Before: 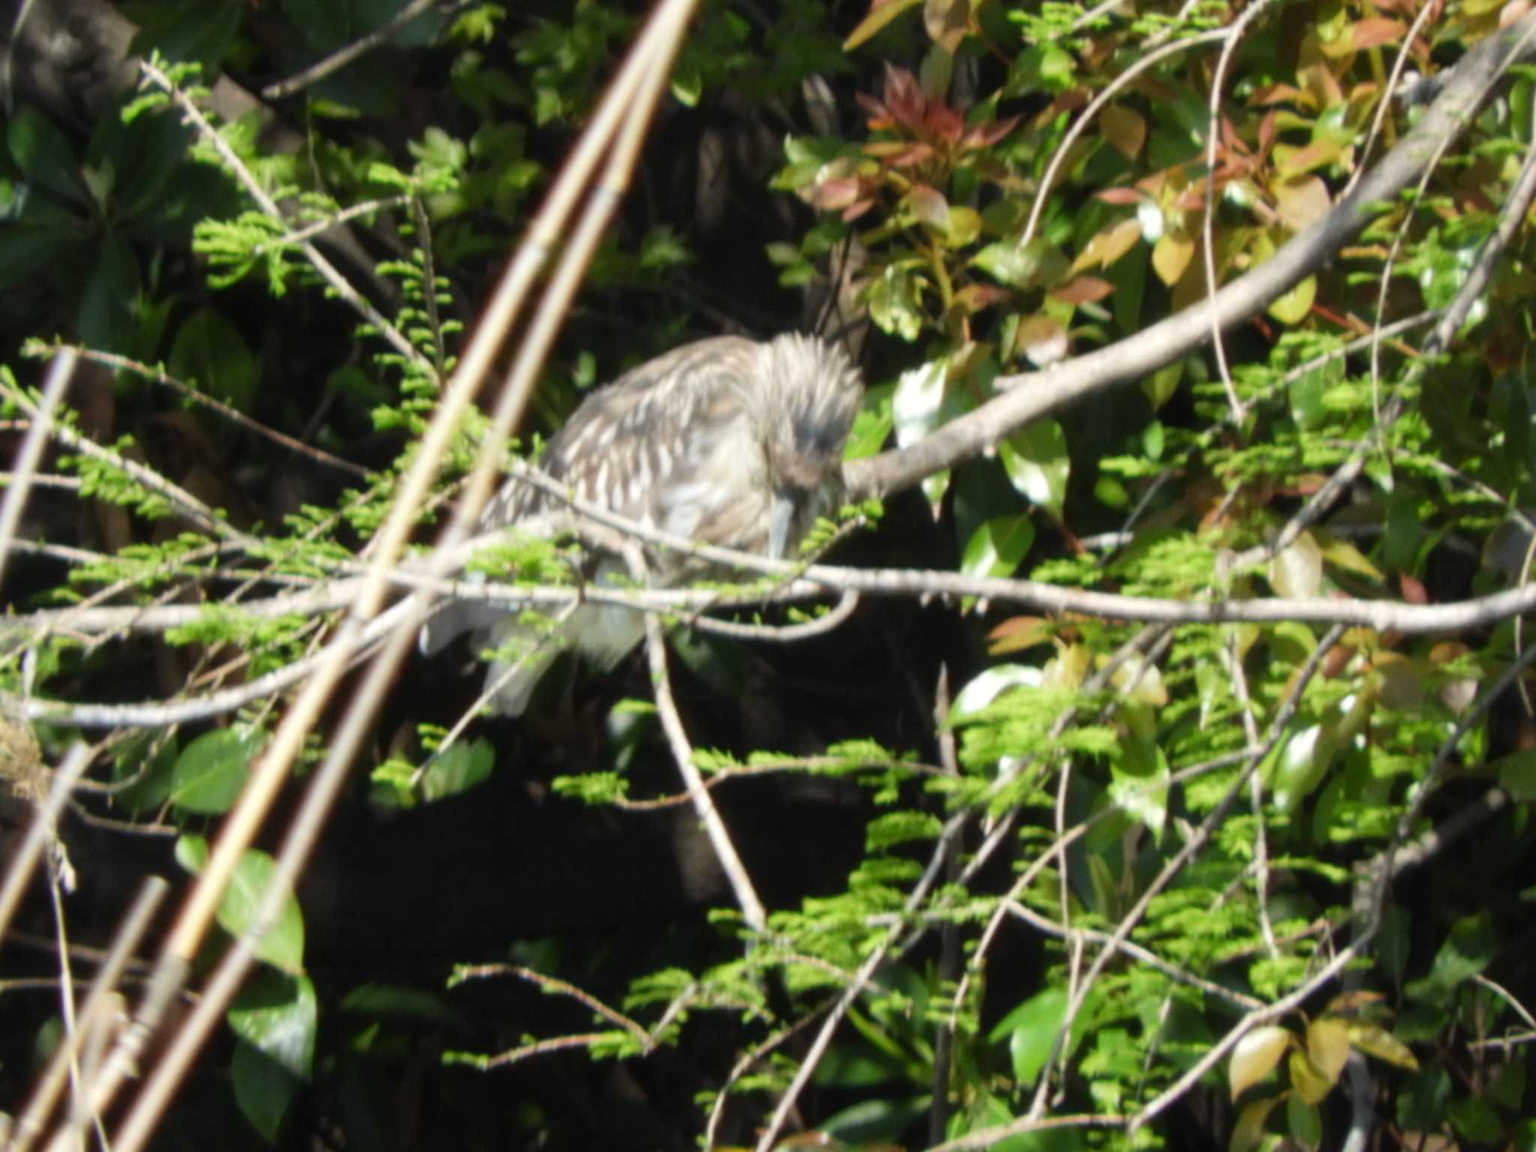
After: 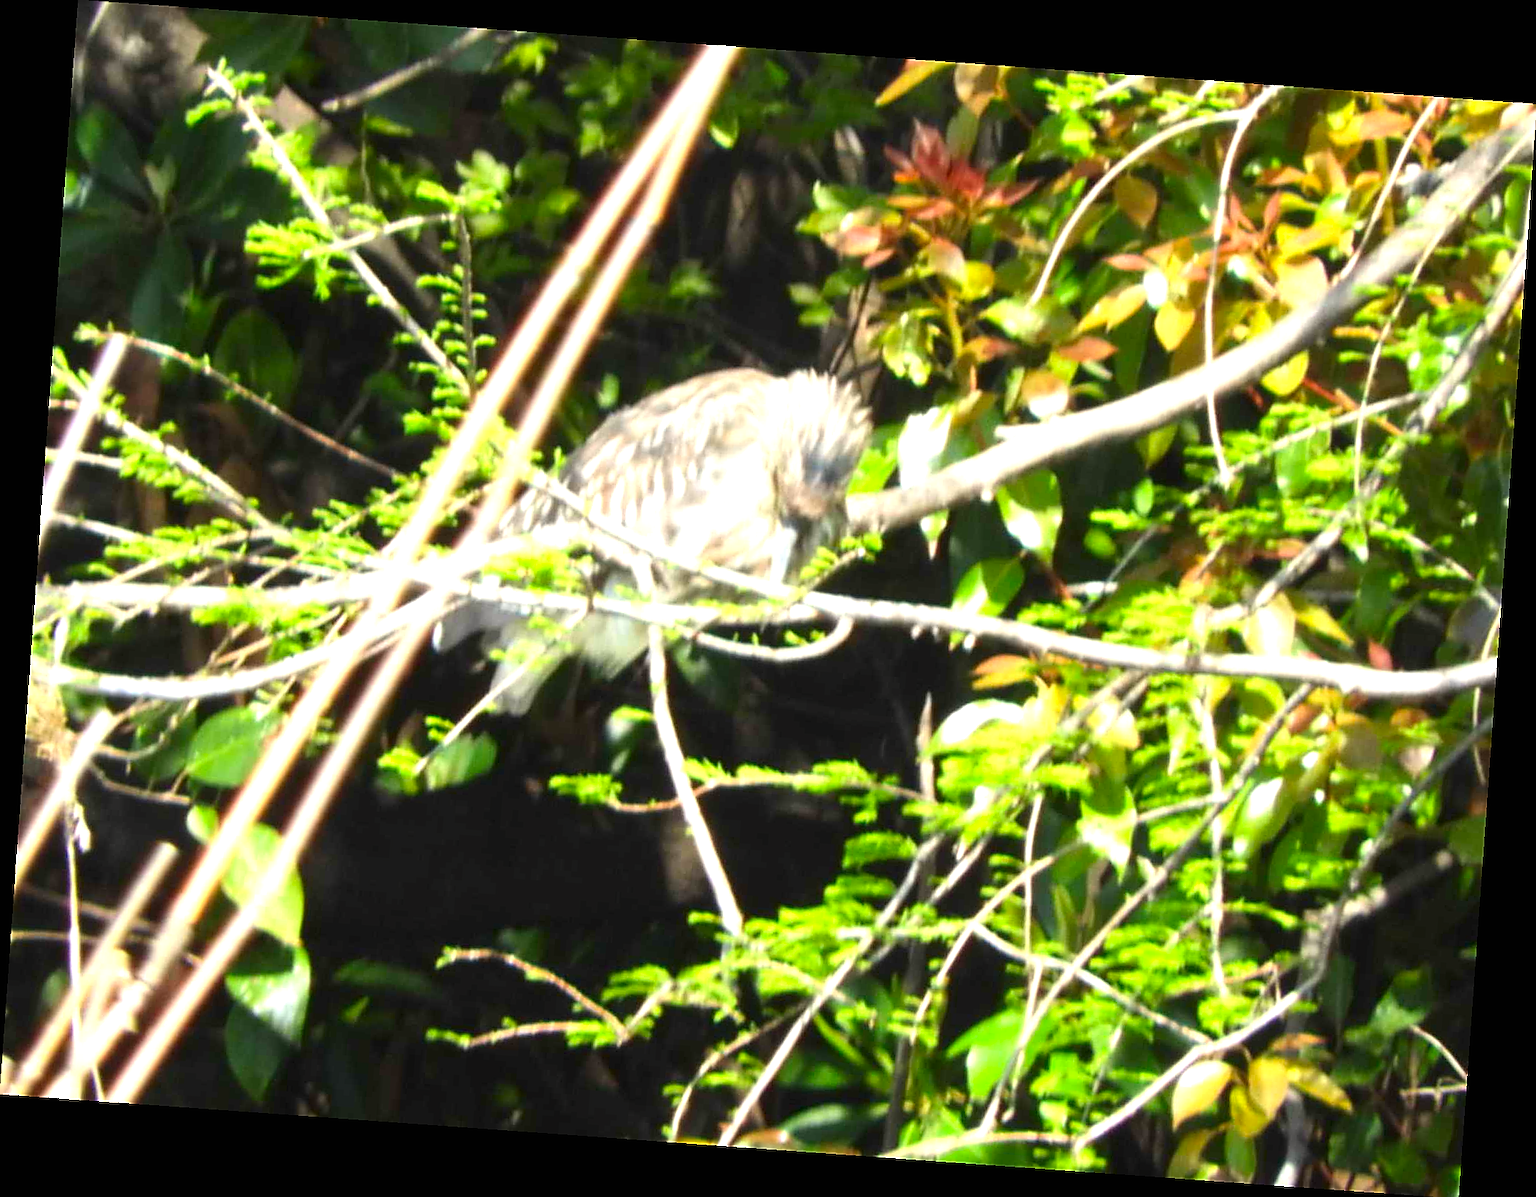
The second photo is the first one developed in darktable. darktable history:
rotate and perspective: rotation 4.1°, automatic cropping off
contrast brightness saturation: contrast 0.09, saturation 0.28
sharpen: radius 1.4, amount 1.25, threshold 0.7
white balance: red 1.009, blue 0.985
exposure: black level correction 0, exposure 1.1 EV, compensate exposure bias true, compensate highlight preservation false
